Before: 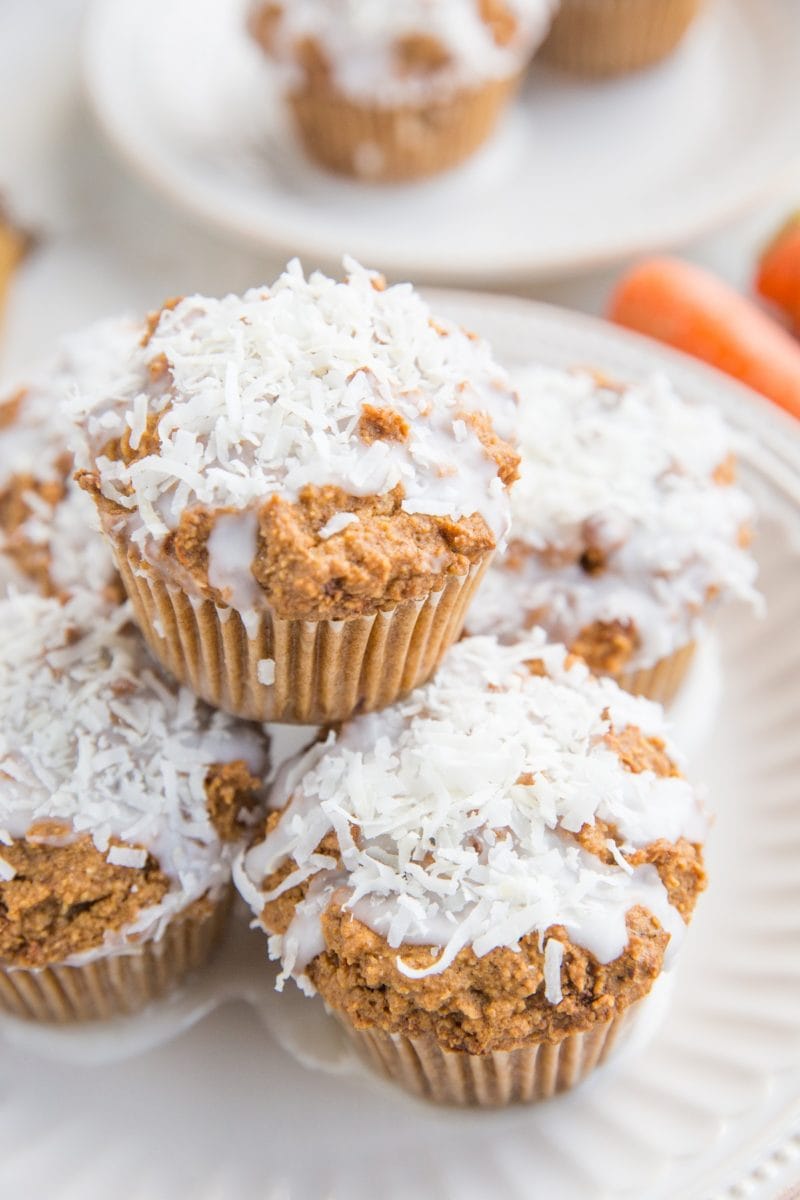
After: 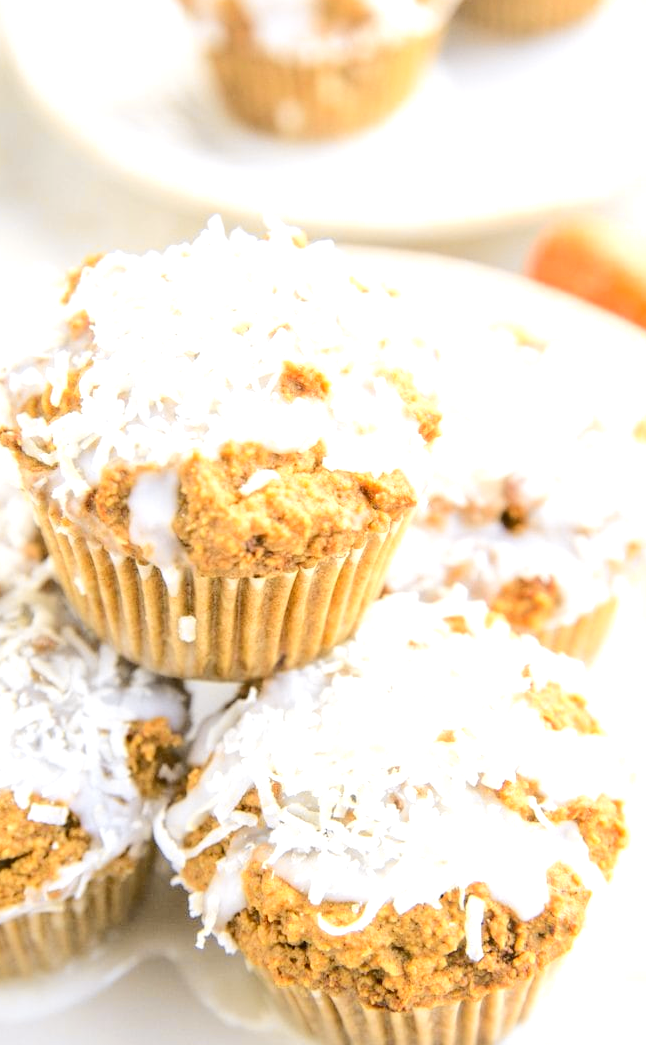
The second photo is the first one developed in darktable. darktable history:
crop: left 9.919%, top 3.585%, right 9.226%, bottom 9.281%
tone curve: curves: ch0 [(0, 0) (0.239, 0.248) (0.508, 0.606) (0.828, 0.878) (1, 1)]; ch1 [(0, 0) (0.401, 0.42) (0.45, 0.464) (0.492, 0.498) (0.511, 0.507) (0.561, 0.549) (0.688, 0.726) (1, 1)]; ch2 [(0, 0) (0.411, 0.433) (0.5, 0.504) (0.545, 0.574) (1, 1)], color space Lab, independent channels, preserve colors none
exposure: black level correction 0, exposure 0.698 EV, compensate exposure bias true, compensate highlight preservation false
